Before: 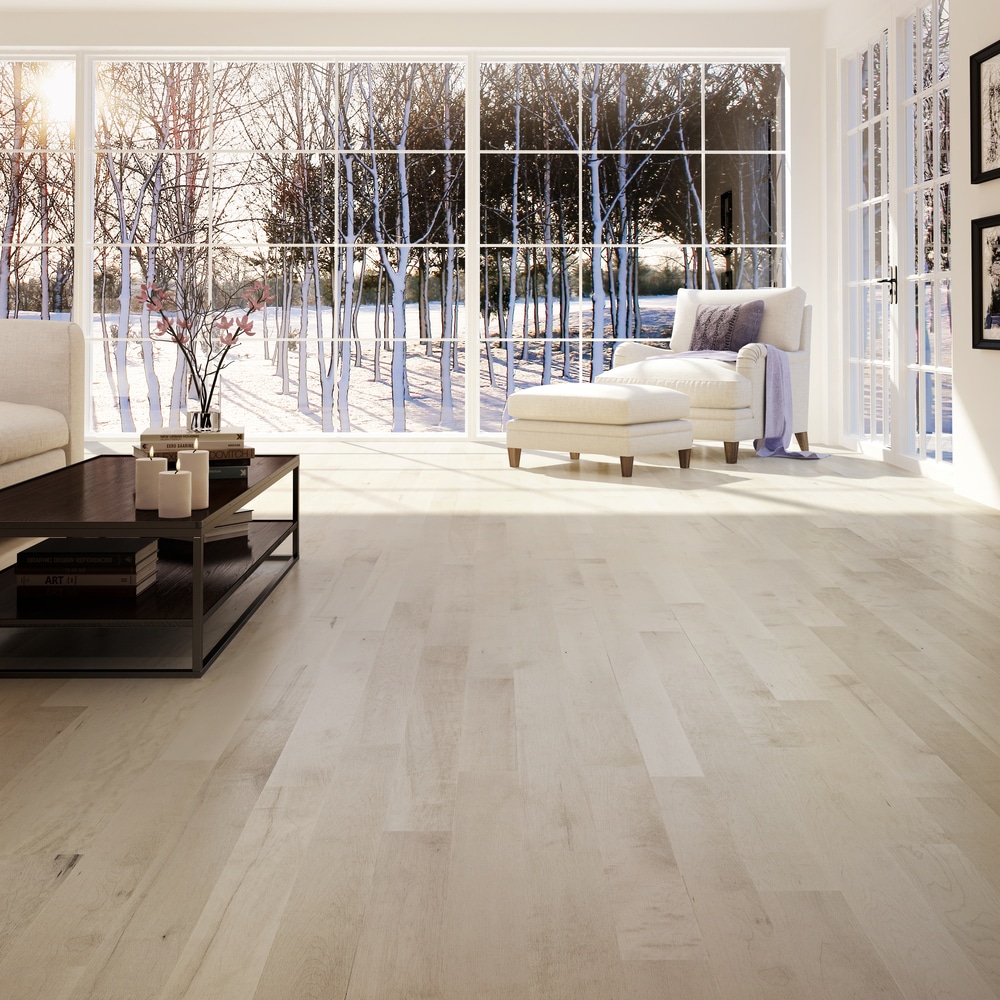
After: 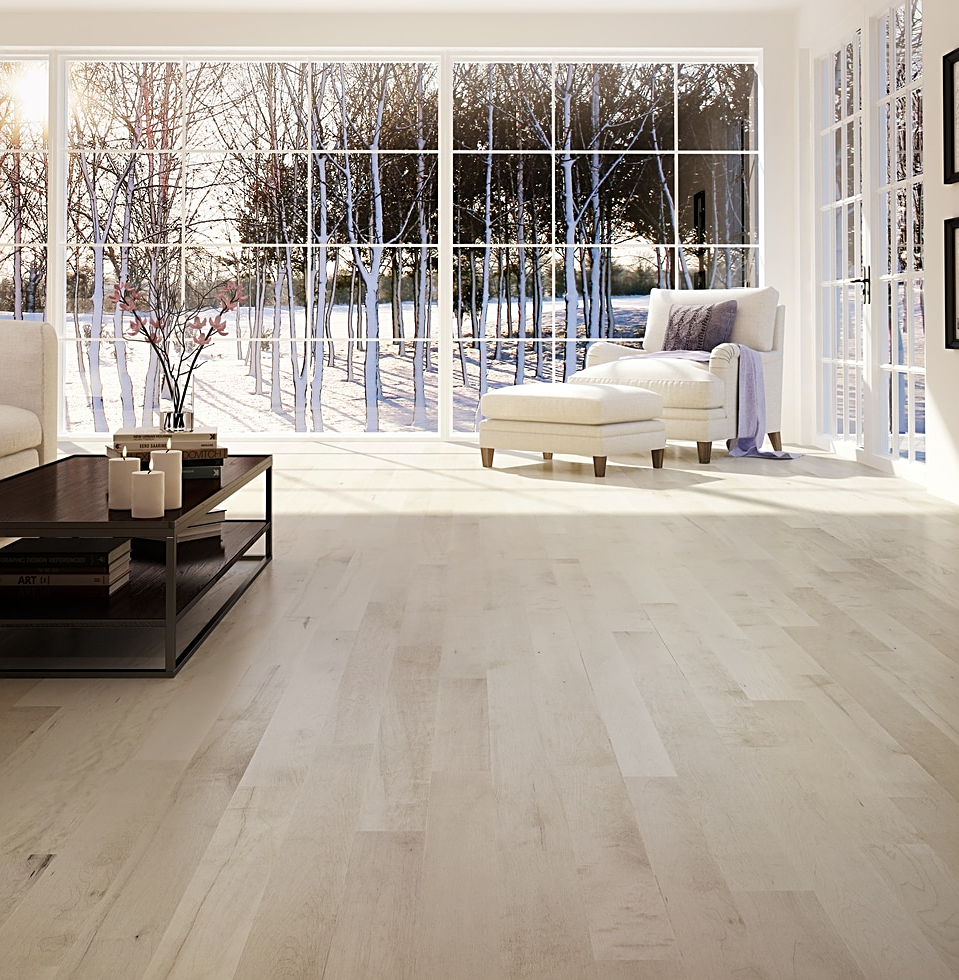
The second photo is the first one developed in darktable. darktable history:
crop and rotate: left 2.723%, right 1.316%, bottom 1.9%
sharpen: on, module defaults
